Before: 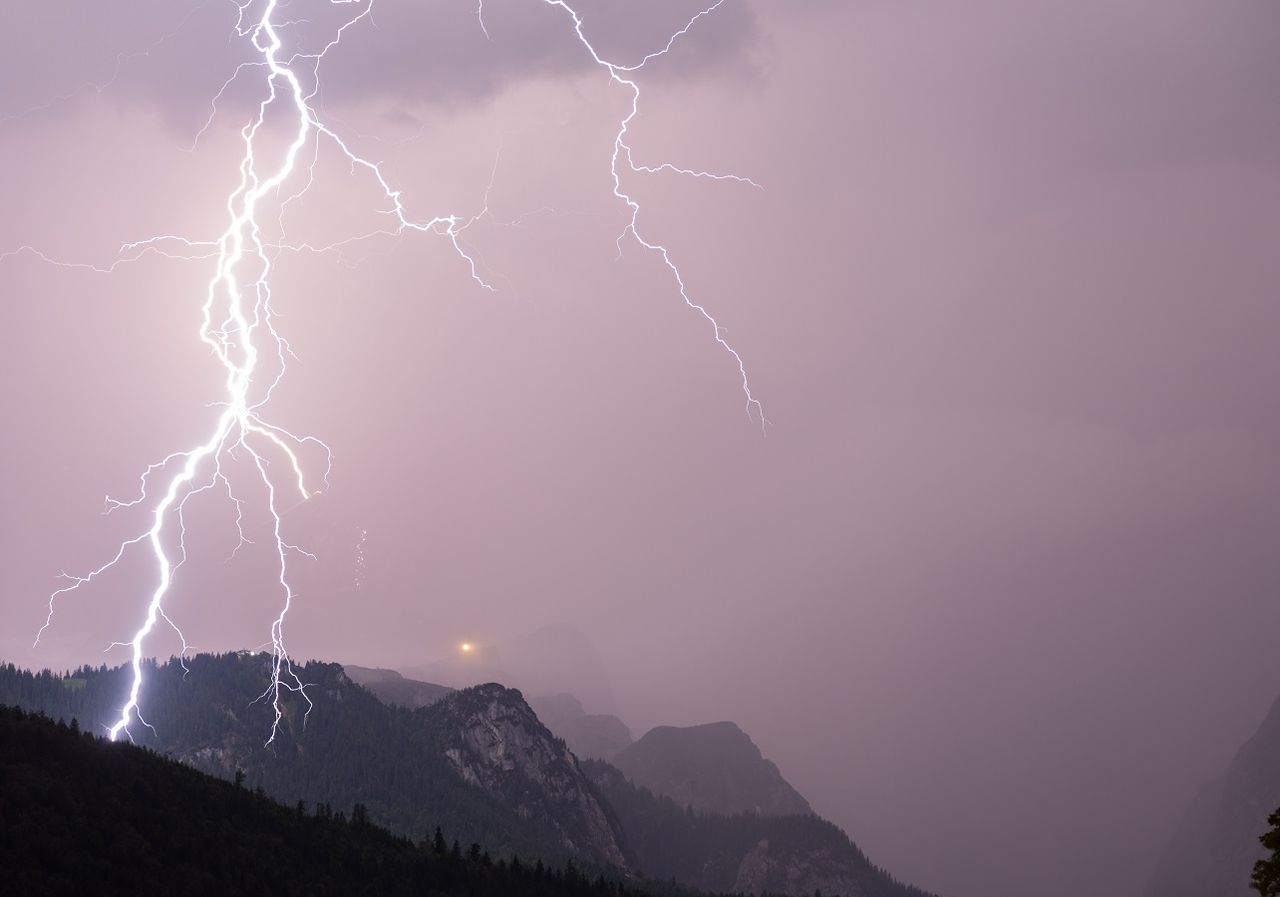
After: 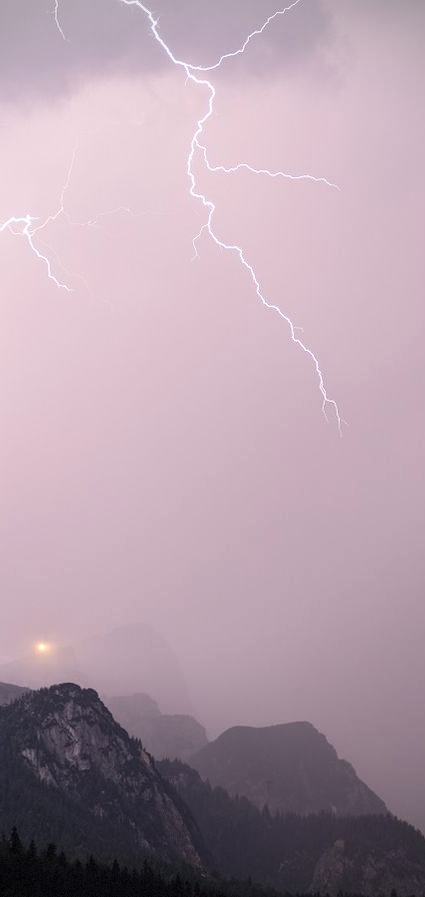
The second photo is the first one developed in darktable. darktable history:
contrast brightness saturation: contrast 0.235, brightness 0.089
vignetting: dithering 8-bit output
crop: left 33.142%, right 33.652%
